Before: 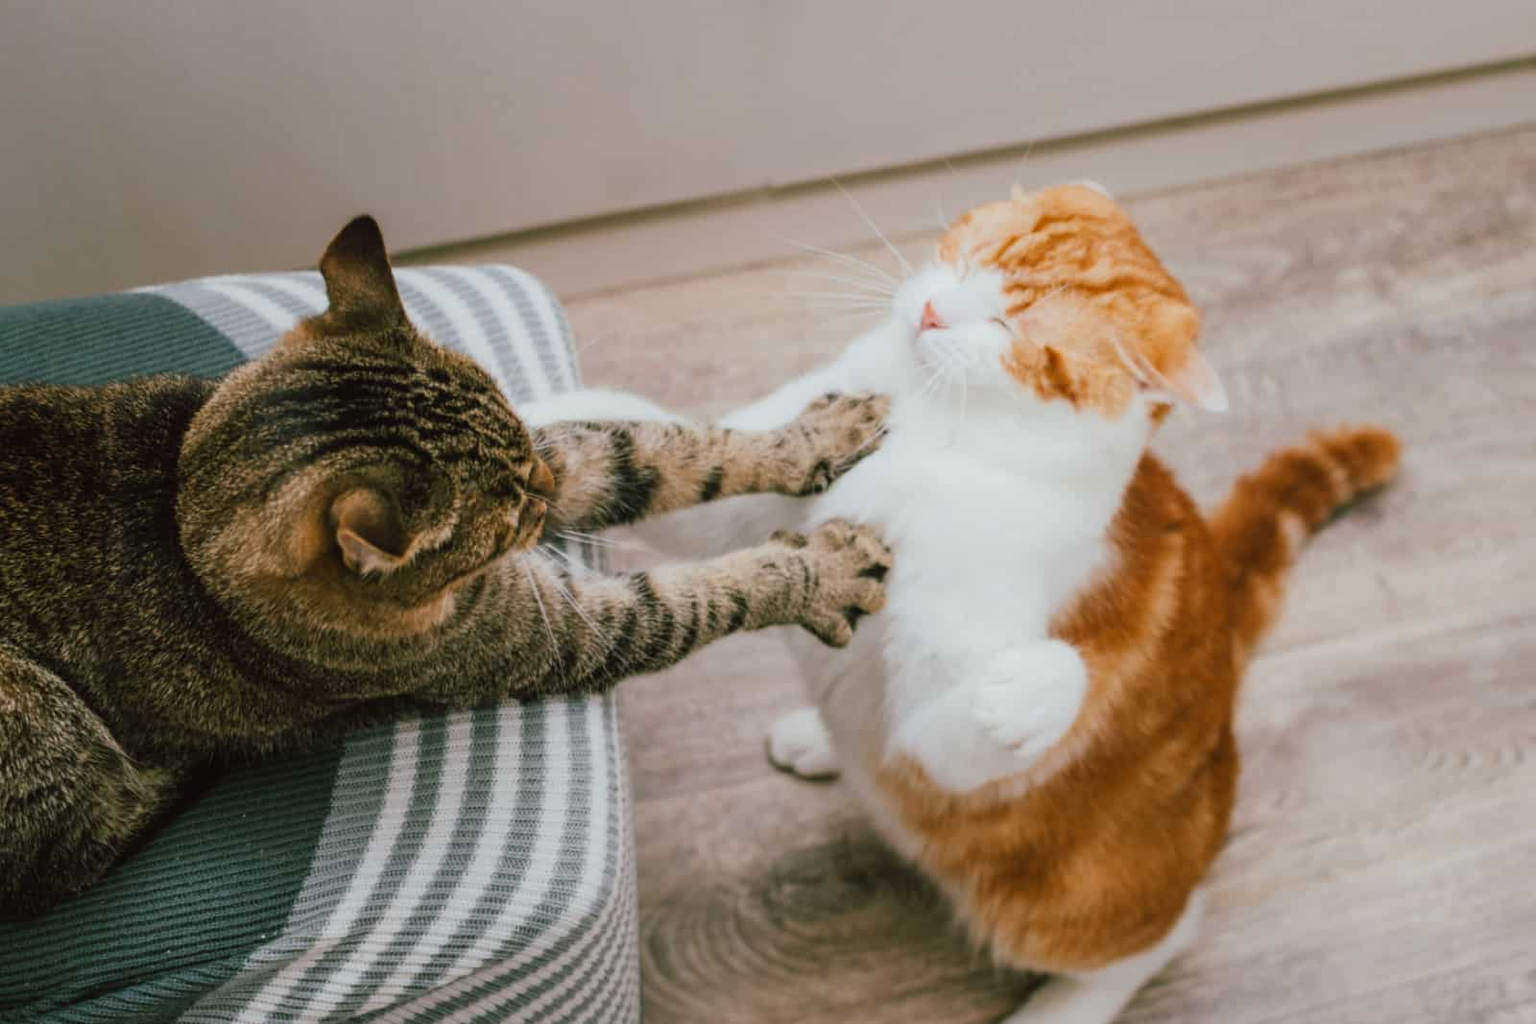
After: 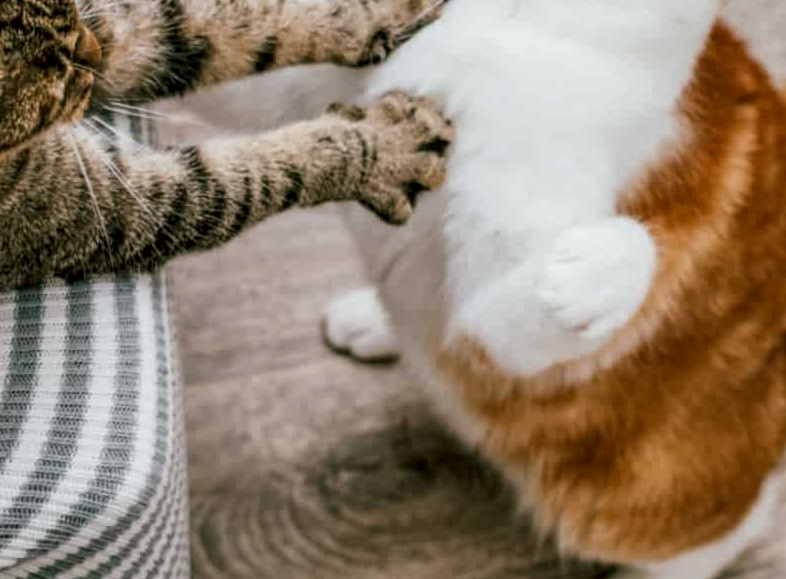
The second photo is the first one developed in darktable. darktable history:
crop: left 29.76%, top 42.185%, right 21.11%, bottom 3.487%
local contrast: highlights 24%, detail 150%
